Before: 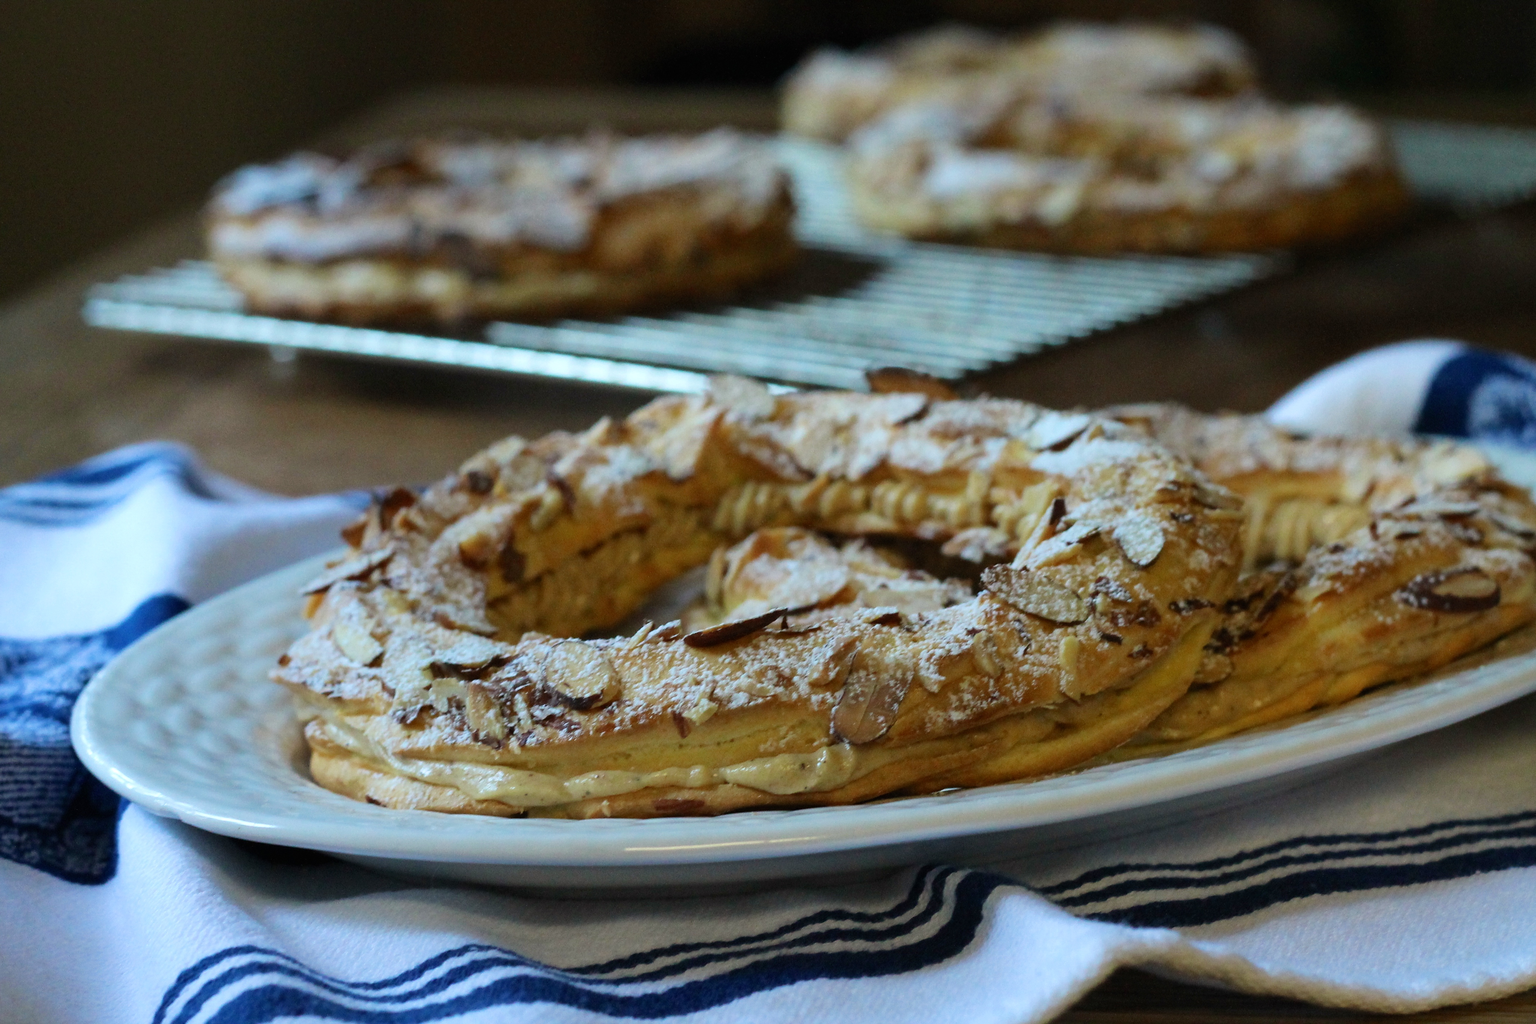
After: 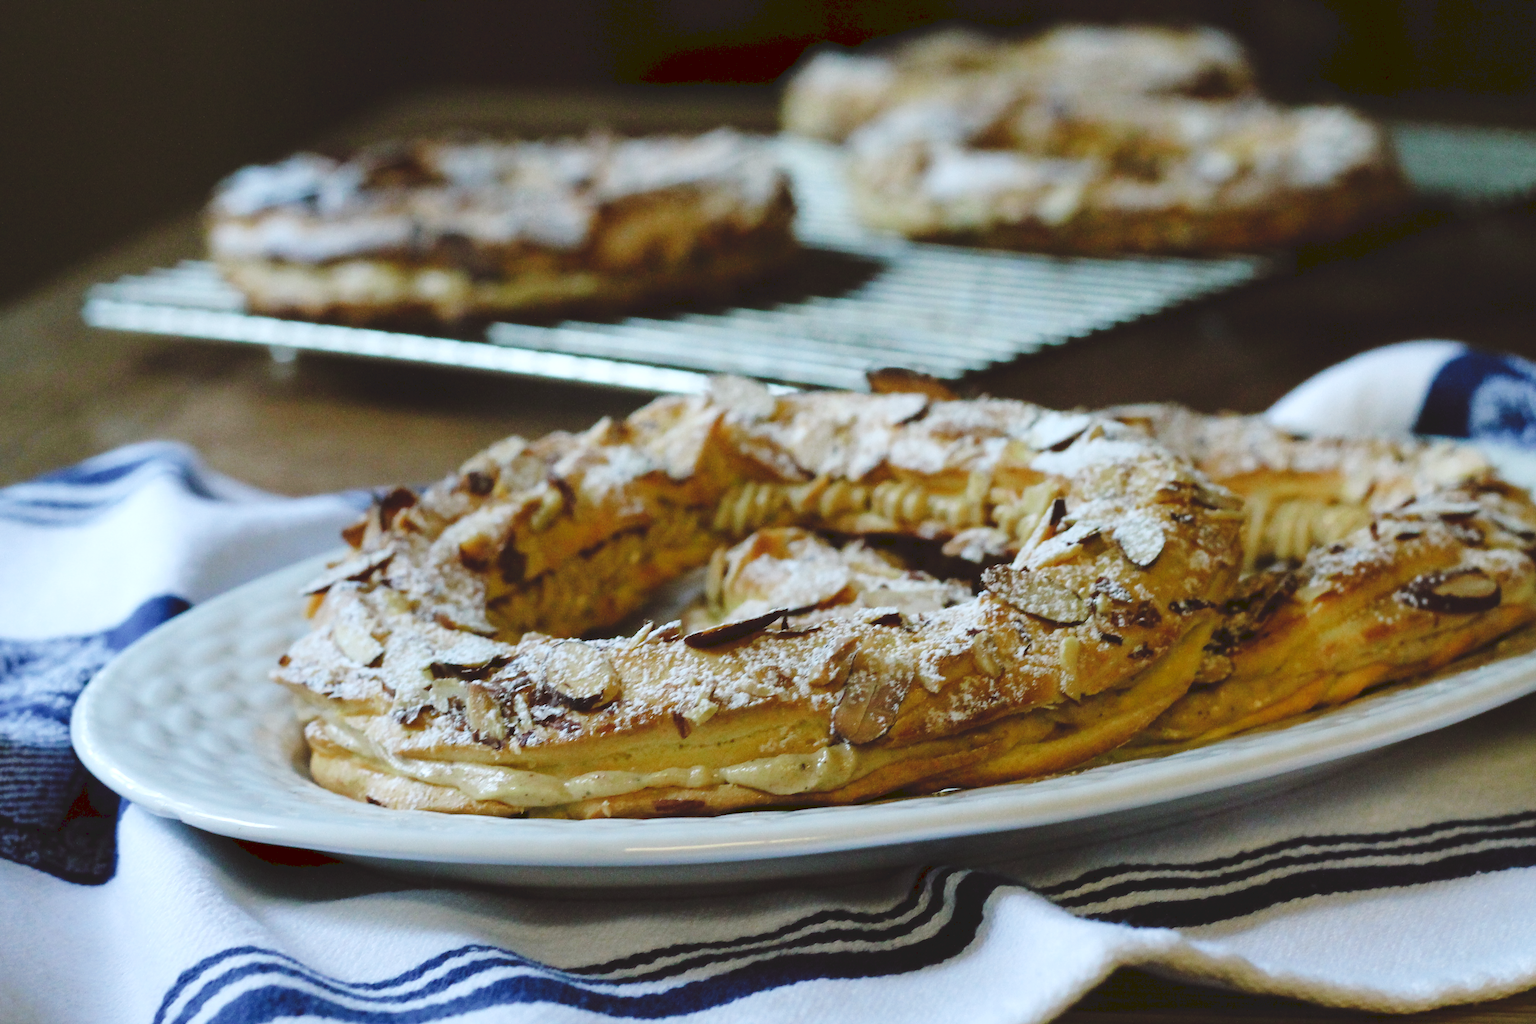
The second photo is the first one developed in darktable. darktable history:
tone curve: curves: ch0 [(0, 0) (0.003, 0.112) (0.011, 0.115) (0.025, 0.111) (0.044, 0.114) (0.069, 0.126) (0.1, 0.144) (0.136, 0.164) (0.177, 0.196) (0.224, 0.249) (0.277, 0.316) (0.335, 0.401) (0.399, 0.487) (0.468, 0.571) (0.543, 0.647) (0.623, 0.728) (0.709, 0.795) (0.801, 0.866) (0.898, 0.933) (1, 1)], preserve colors none
color look up table: target L [98.13, 91.35, 84.81, 74, 74.19, 78.51, 61.7, 56.83, 45.54, 52.75, 32.42, 16.88, 200.74, 102.65, 86.83, 73.1, 63.15, 60.44, 56.09, 56.05, 51.85, 47.94, 45.02, 39.12, 29.56, 28.73, 21.31, 2.647, 80.98, 84.94, 73.9, 62.7, 61.37, 61.85, 61.16, 68.45, 62.68, 37.96, 37.43, 39.03, 26, 30.87, 24.81, 2.292, 89.22, 71.1, 51.79, 48.82, 28.05], target a [-22.16, -21.8, -42.84, -32.13, -50.79, -19.83, -52.21, -8.423, -32.56, -8.513, -21.28, -15.99, 0, 0, 5.188, 18.98, 40.13, 24.62, 50.48, 25.35, 52.96, 25.49, 68.78, 57.57, 5.428, 0.707, 33.44, 18.42, 9.568, 19.81, 40.97, 41.31, 8.142, 57.38, 60.48, 14.92, 27.49, 52.67, 14.48, 40.56, 30.01, 22.92, 27.77, 16.37, -28.26, -6.48, -32.29, -7.22, -7.984], target b [35.09, 62.04, 13.23, 31.86, 31.23, 2.811, 52.27, 31.18, 41.8, 6.503, 36.53, 13.38, 0, -0.002, 11.52, 76.38, 54.23, 33.22, 60.07, 15.25, 32, 49.59, 31.48, 57.81, 15.02, 41.78, 36.22, 3.954, -0.615, -18.27, -33.98, 0.35, -12.65, -2.752, -23.53, -42.15, -52.33, -7.62, -30.67, -49.53, -2.602, -61.85, -38.64, -9.201, -19.53, -35.61, 3.942, -29.66, -9.854], num patches 49
